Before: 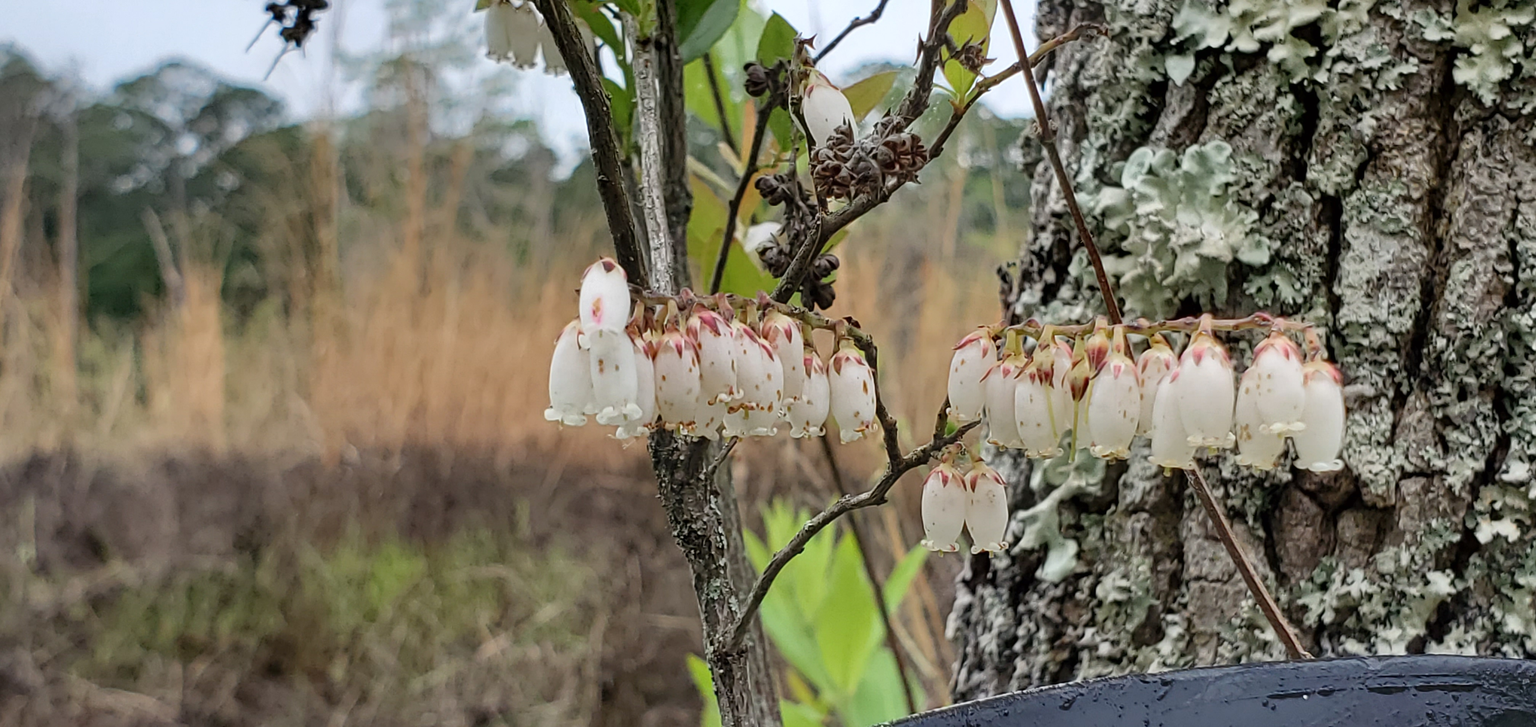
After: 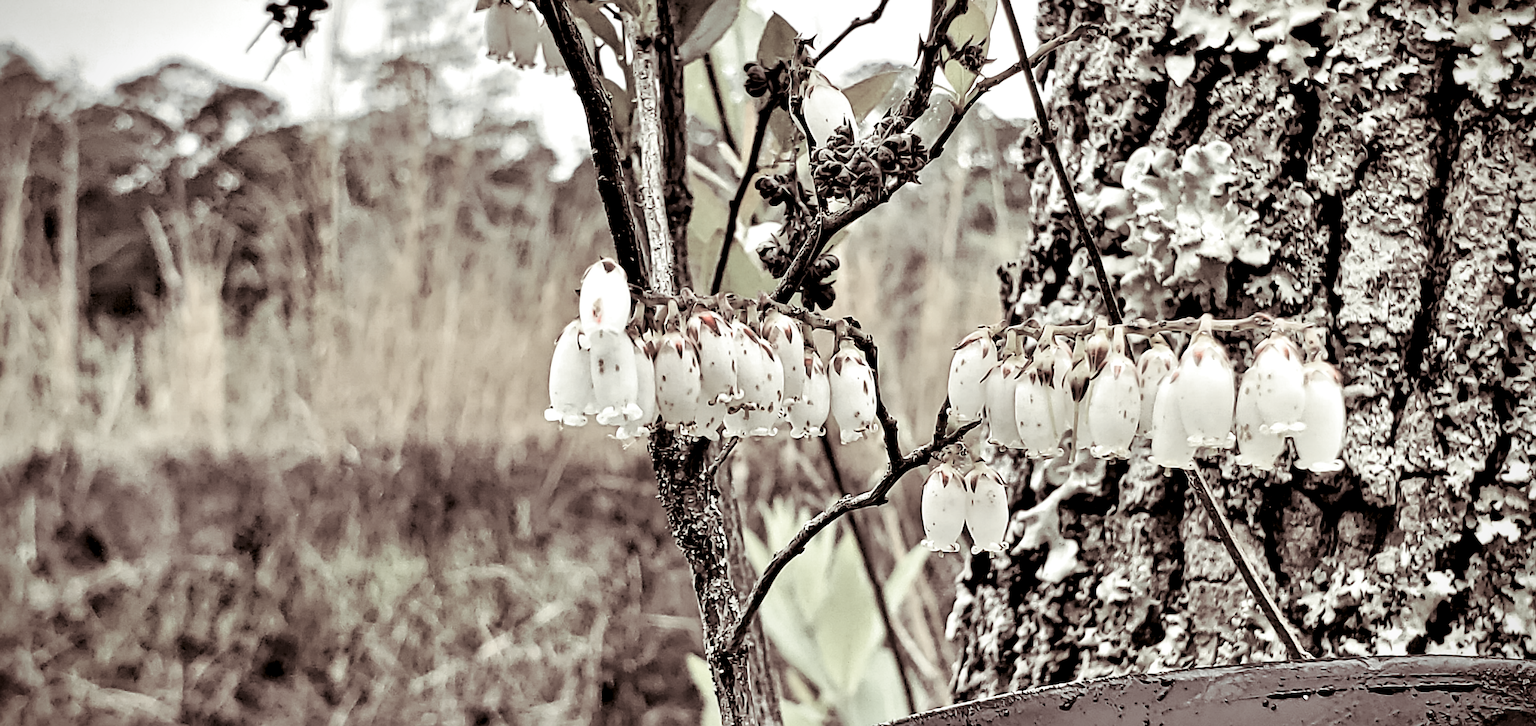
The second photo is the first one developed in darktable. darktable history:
exposure: exposure 0.2 EV, compensate highlight preservation false
shadows and highlights: shadows 32, highlights -32, soften with gaussian
tone curve: curves: ch0 [(0, 0) (0.004, 0.001) (0.133, 0.112) (0.325, 0.362) (0.832, 0.893) (1, 1)], color space Lab, linked channels, preserve colors none
contrast brightness saturation: brightness 0.18, saturation -0.5
vignetting: fall-off start 88.53%, fall-off radius 44.2%, saturation 0.376, width/height ratio 1.161
levels: levels [0.116, 0.574, 1]
color zones: curves: ch1 [(0, 0.831) (0.08, 0.771) (0.157, 0.268) (0.241, 0.207) (0.562, -0.005) (0.714, -0.013) (0.876, 0.01) (1, 0.831)]
split-toning: shadows › saturation 0.24, highlights › hue 54°, highlights › saturation 0.24
contrast equalizer: octaves 7, y [[0.528, 0.548, 0.563, 0.562, 0.546, 0.526], [0.55 ×6], [0 ×6], [0 ×6], [0 ×6]]
color correction: highlights a* -5.3, highlights b* 9.8, shadows a* 9.8, shadows b* 24.26
local contrast: mode bilateral grid, contrast 25, coarseness 60, detail 151%, midtone range 0.2
sharpen: radius 1.4, amount 1.25, threshold 0.7
